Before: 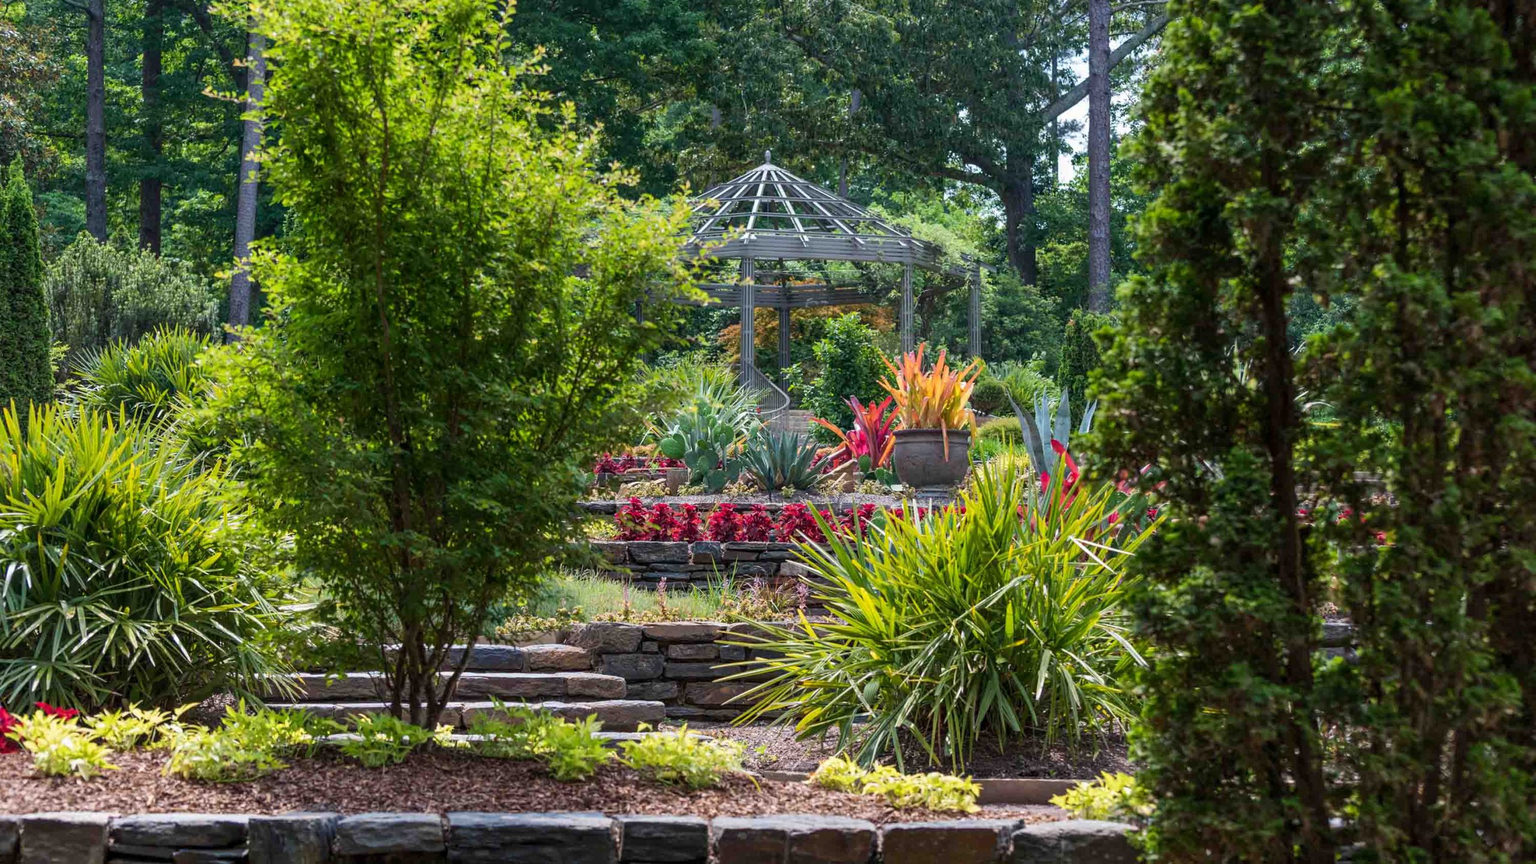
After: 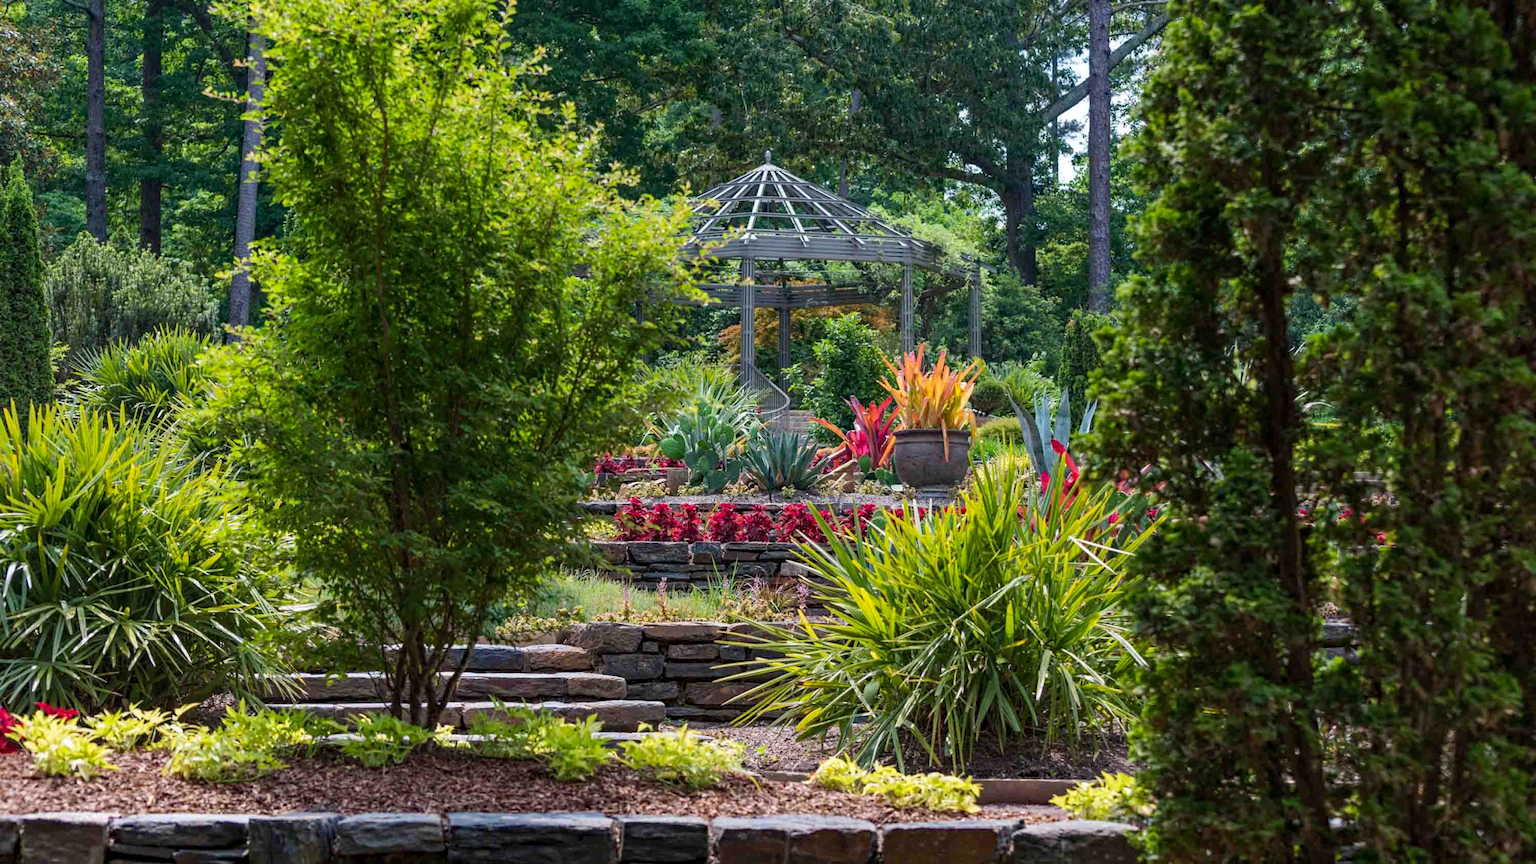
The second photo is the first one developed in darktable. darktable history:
haze removal: strength 0.288, distance 0.249, compatibility mode true, adaptive false
